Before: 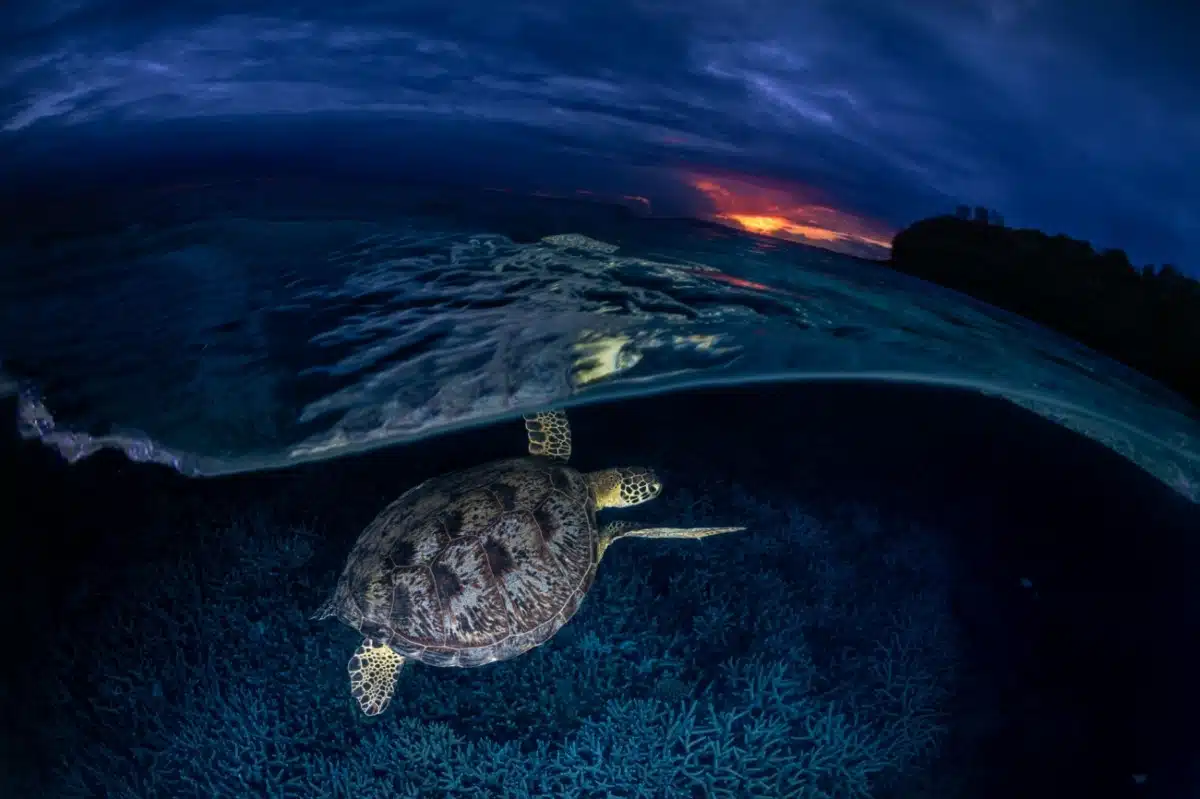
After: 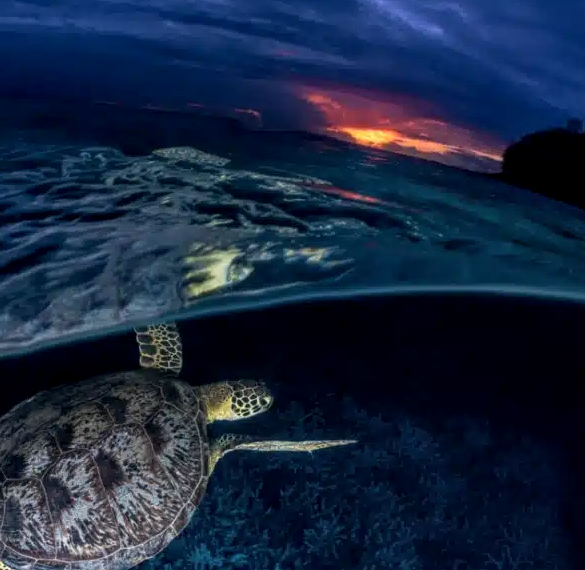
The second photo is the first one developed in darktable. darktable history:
local contrast: on, module defaults
crop: left 32.423%, top 11.002%, right 18.788%, bottom 17.616%
